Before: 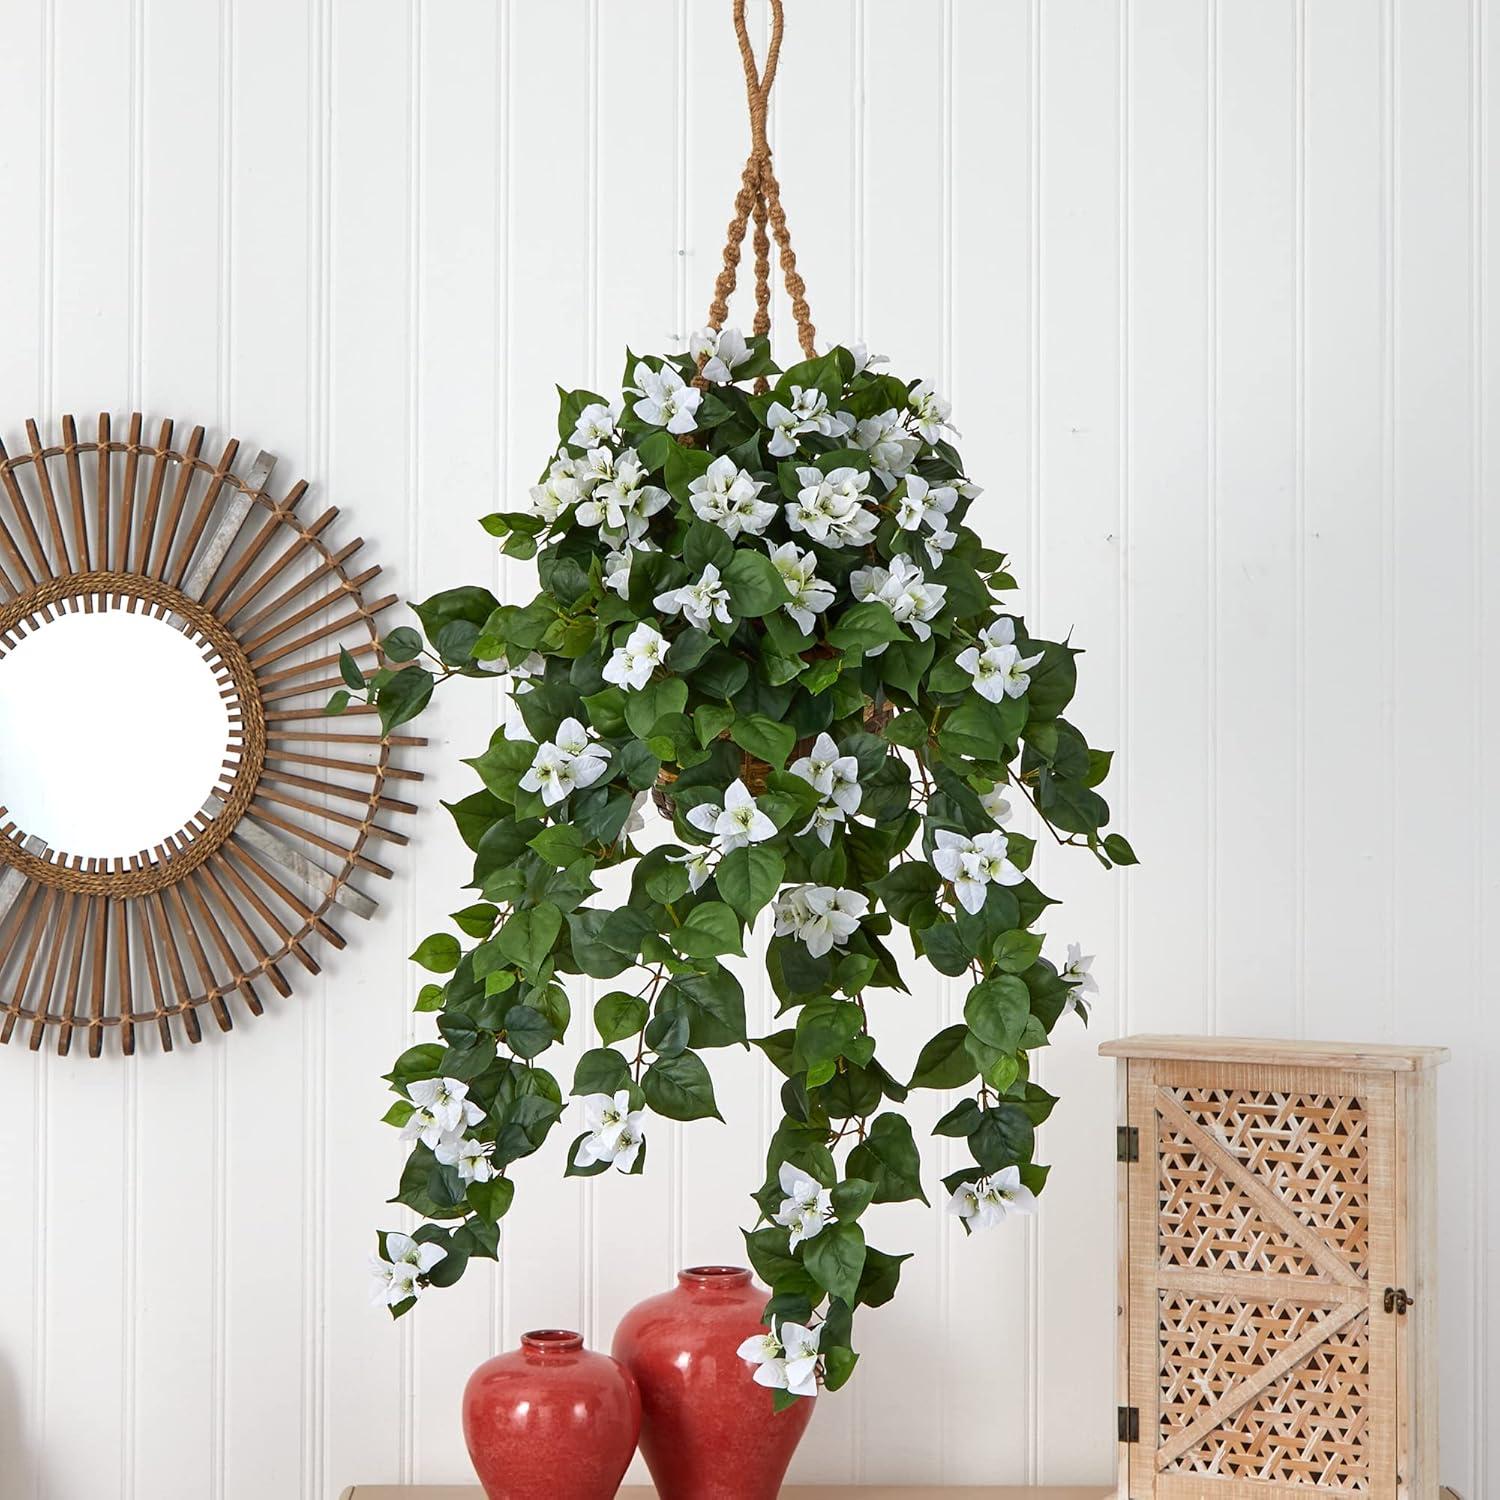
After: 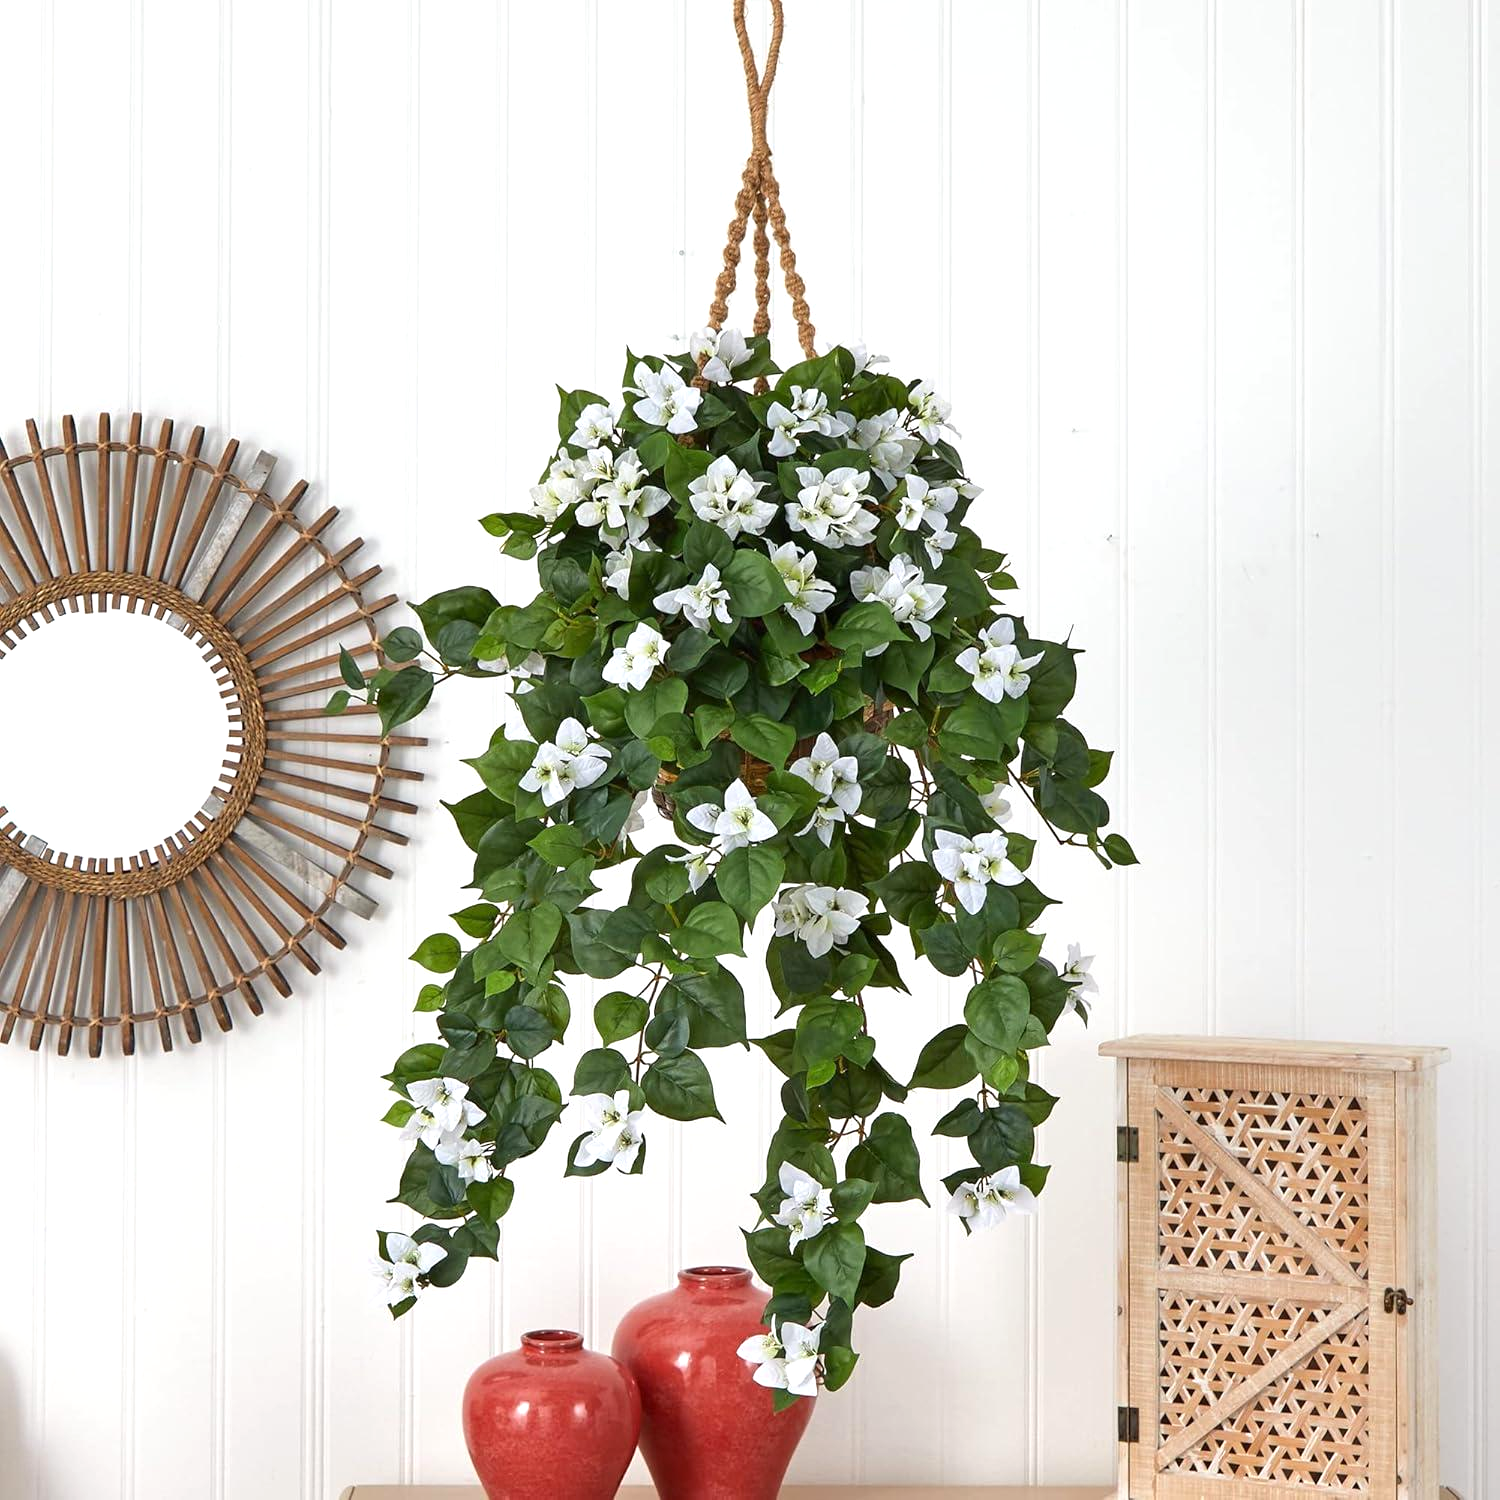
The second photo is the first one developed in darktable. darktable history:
exposure: exposure 0.299 EV, compensate highlight preservation false
